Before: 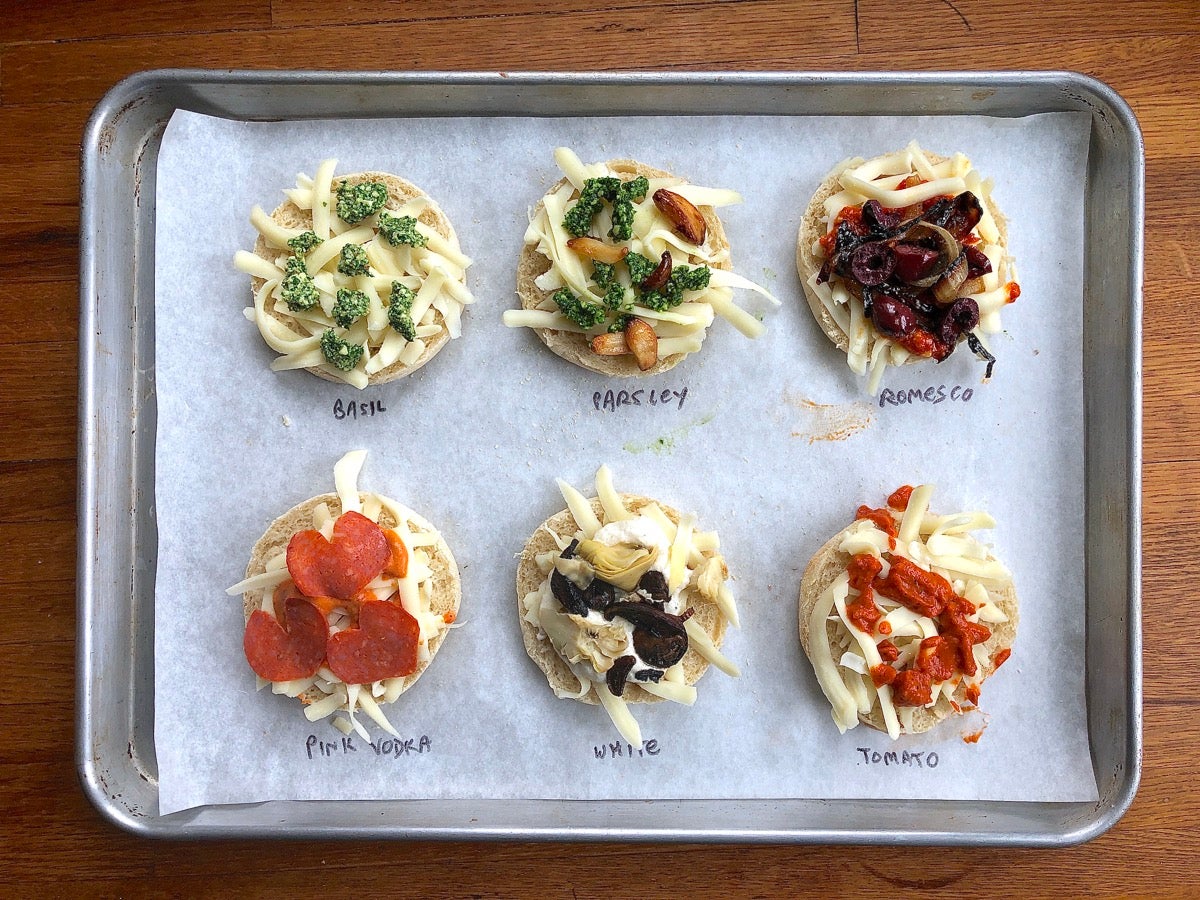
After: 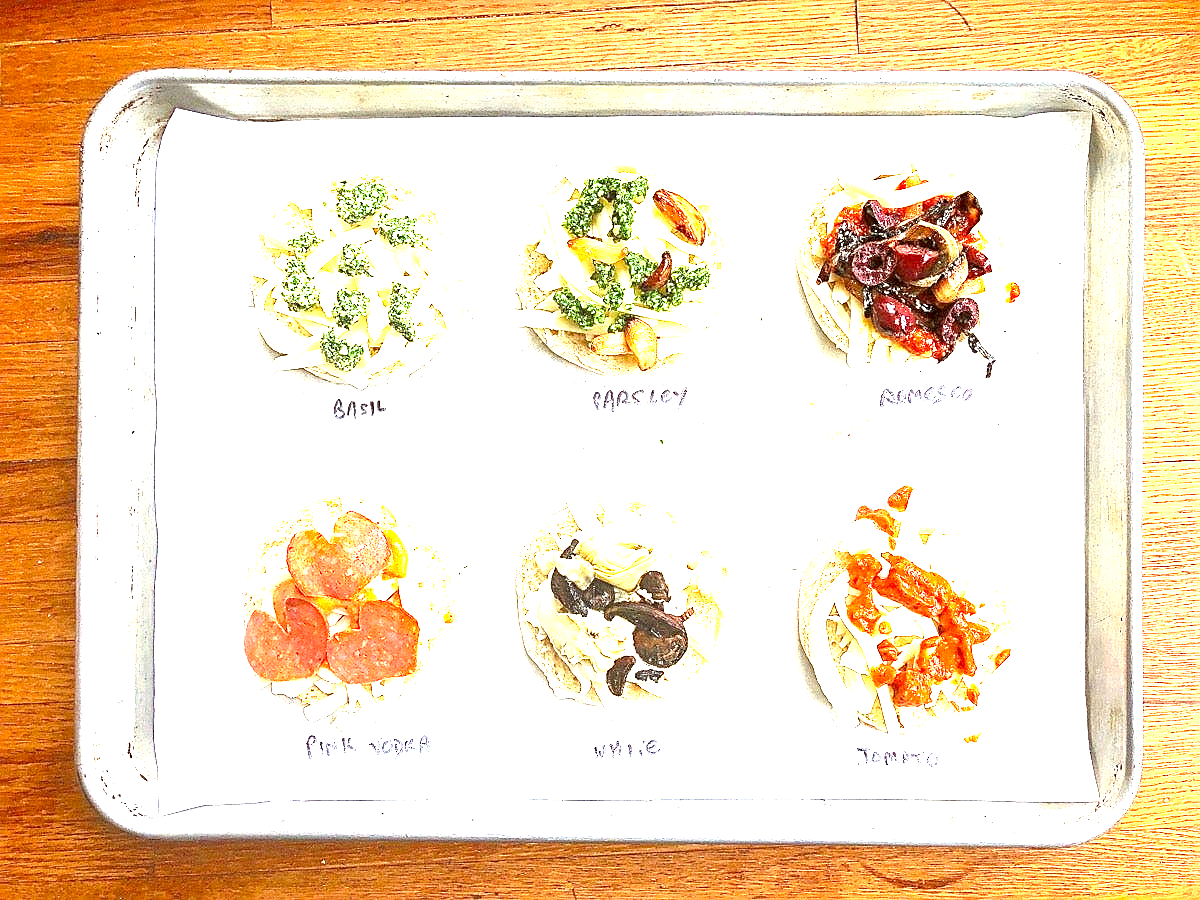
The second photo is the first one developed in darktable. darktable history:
exposure: exposure 3 EV, compensate highlight preservation false
color balance: lift [1.001, 1.007, 1, 0.993], gamma [1.023, 1.026, 1.01, 0.974], gain [0.964, 1.059, 1.073, 0.927]
sharpen: on, module defaults
